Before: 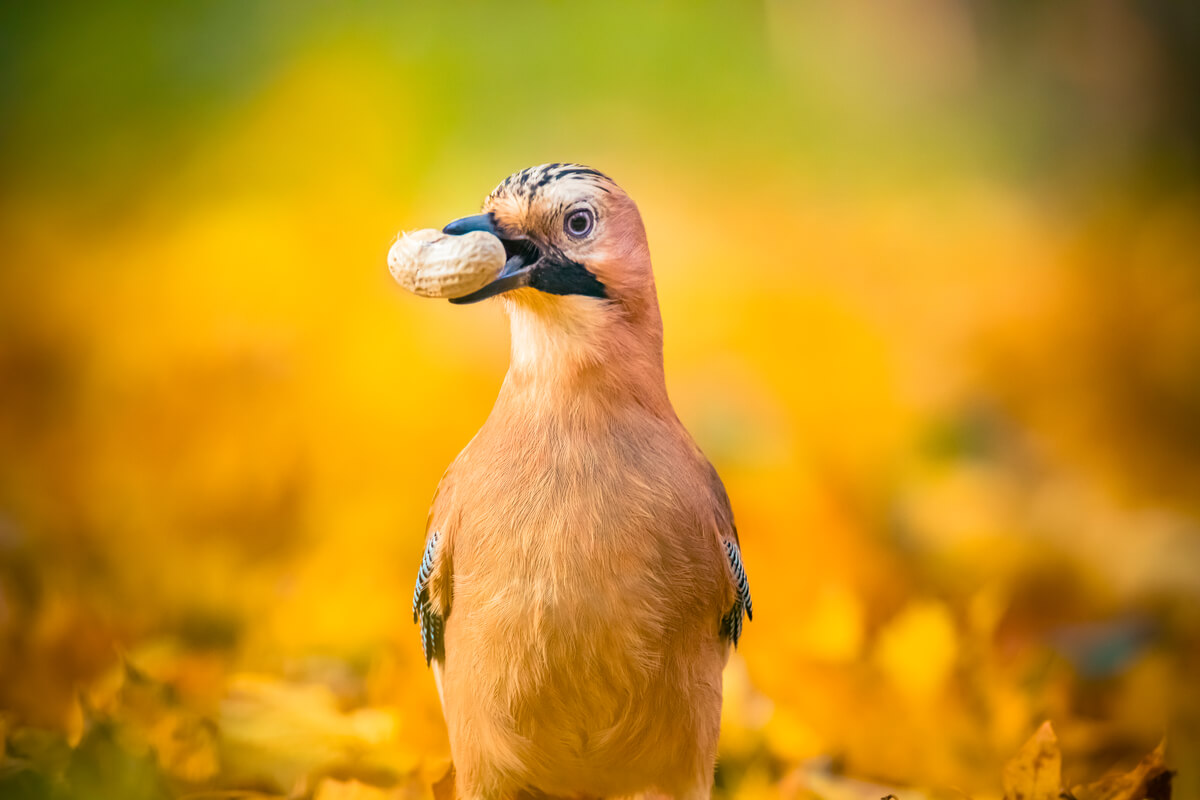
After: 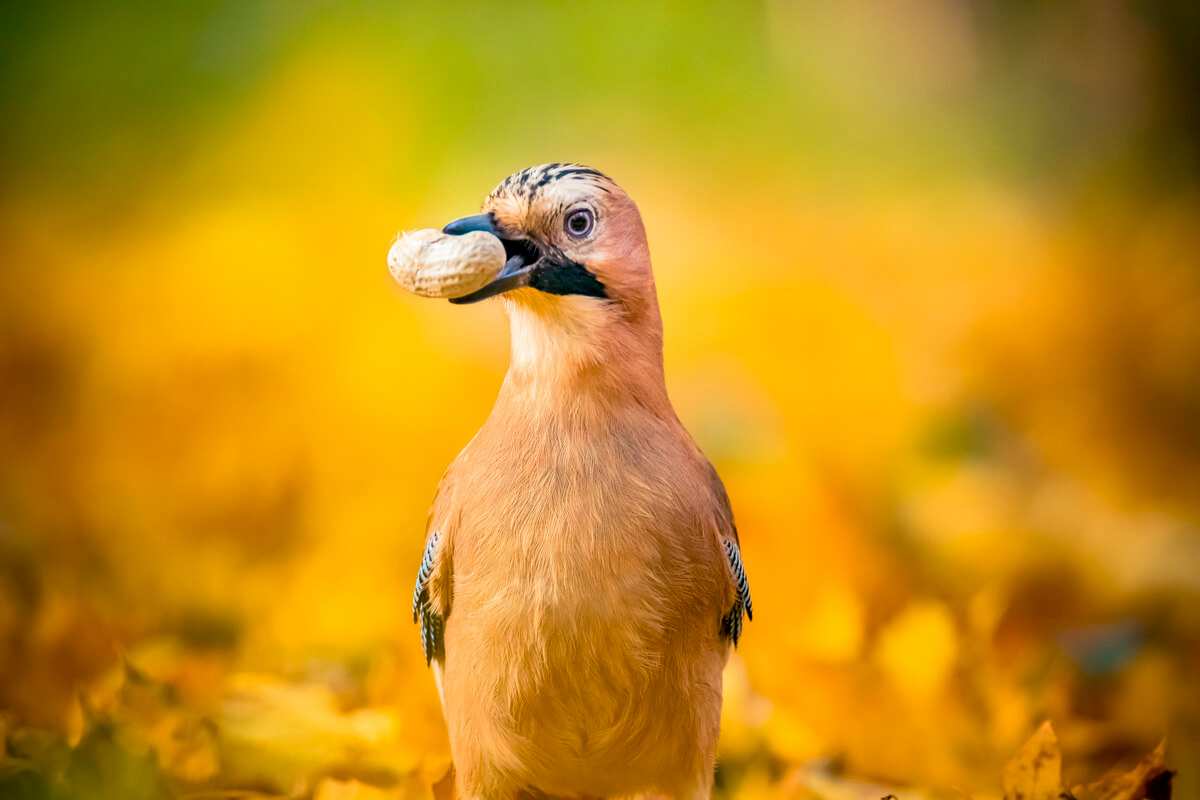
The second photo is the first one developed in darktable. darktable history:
exposure: black level correction 0.011, compensate highlight preservation false
